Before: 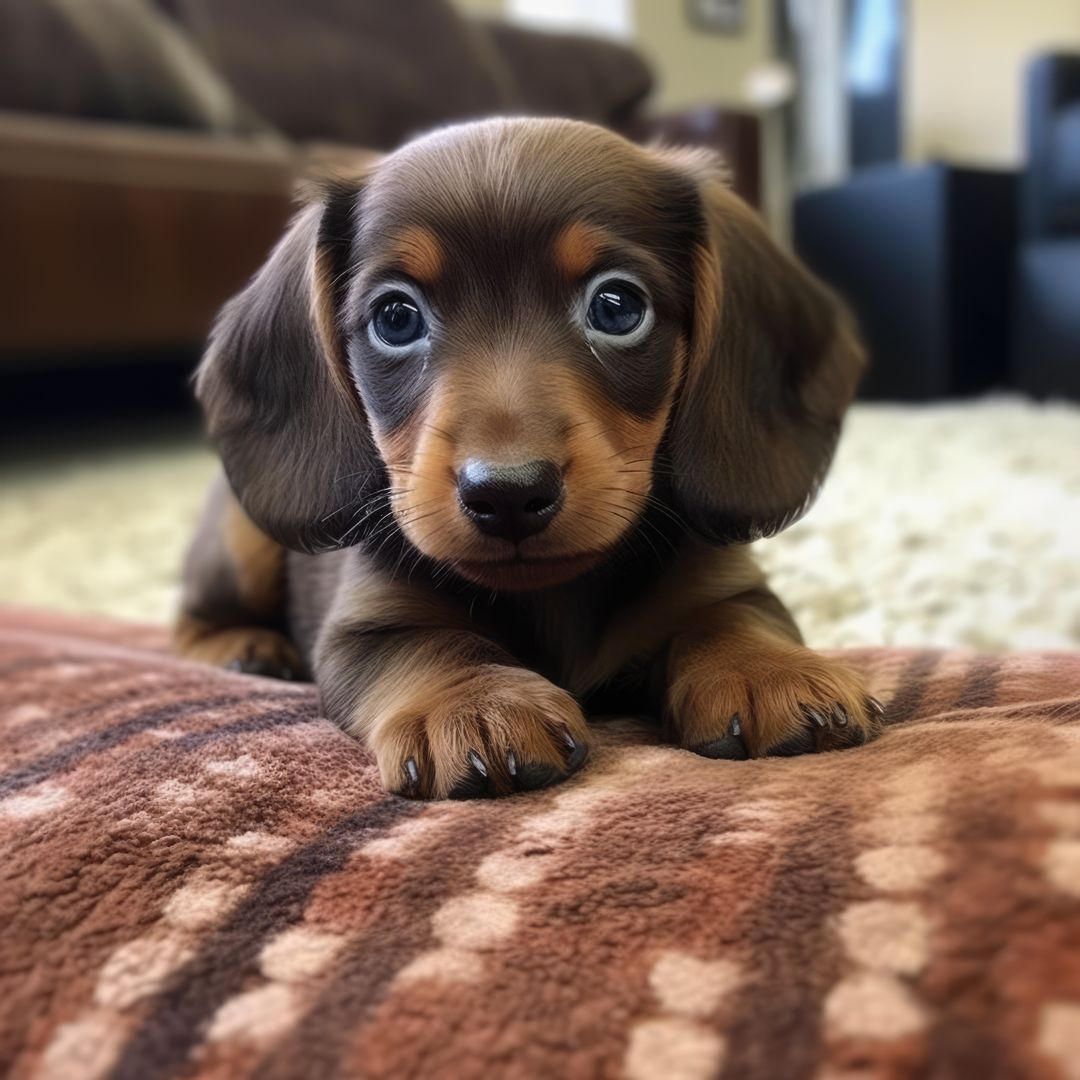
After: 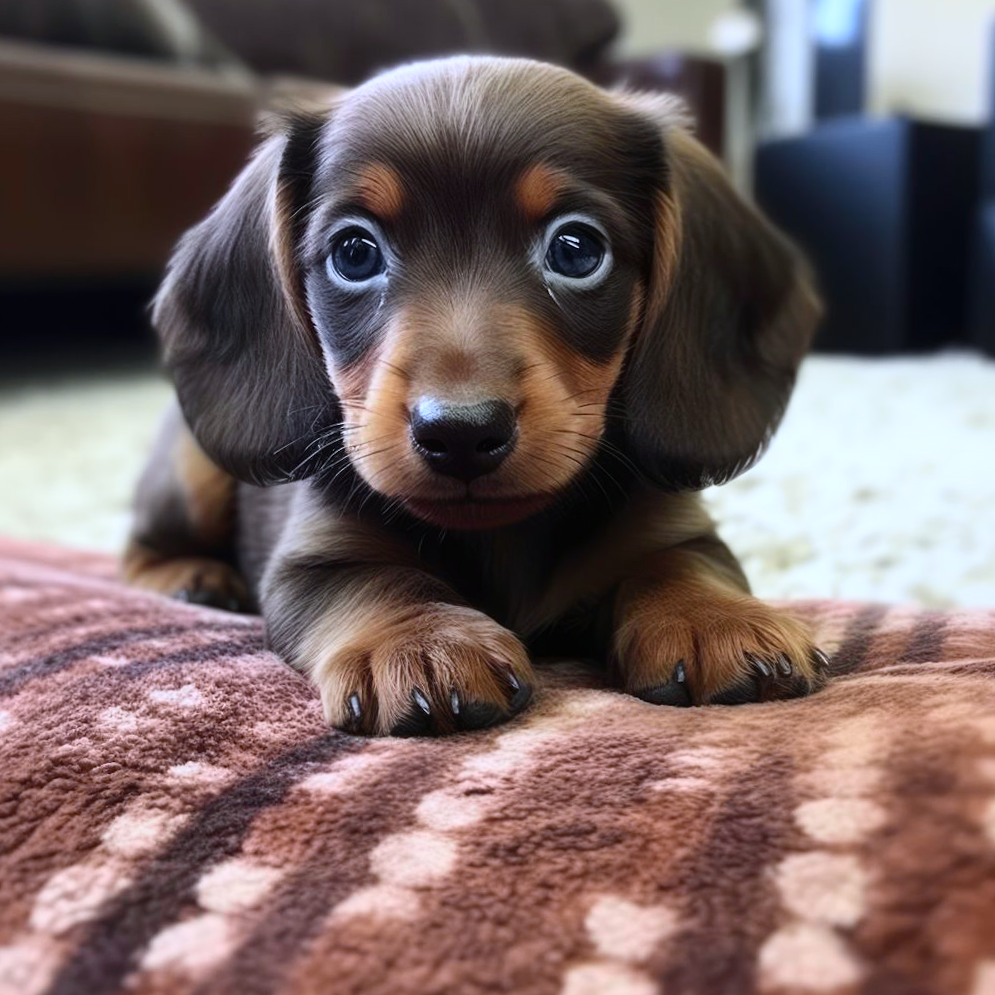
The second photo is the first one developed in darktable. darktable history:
tone curve: curves: ch0 [(0, 0.003) (0.117, 0.101) (0.257, 0.246) (0.408, 0.432) (0.632, 0.716) (0.795, 0.884) (1, 1)]; ch1 [(0, 0) (0.227, 0.197) (0.405, 0.421) (0.501, 0.501) (0.522, 0.526) (0.546, 0.564) (0.589, 0.602) (0.696, 0.761) (0.976, 0.992)]; ch2 [(0, 0) (0.208, 0.176) (0.377, 0.38) (0.5, 0.5) (0.537, 0.534) (0.571, 0.577) (0.627, 0.64) (0.698, 0.76) (1, 1)], color space Lab, independent channels, preserve colors none
crop and rotate: angle -1.96°, left 3.097%, top 4.154%, right 1.586%, bottom 0.529%
white balance: red 0.926, green 1.003, blue 1.133
